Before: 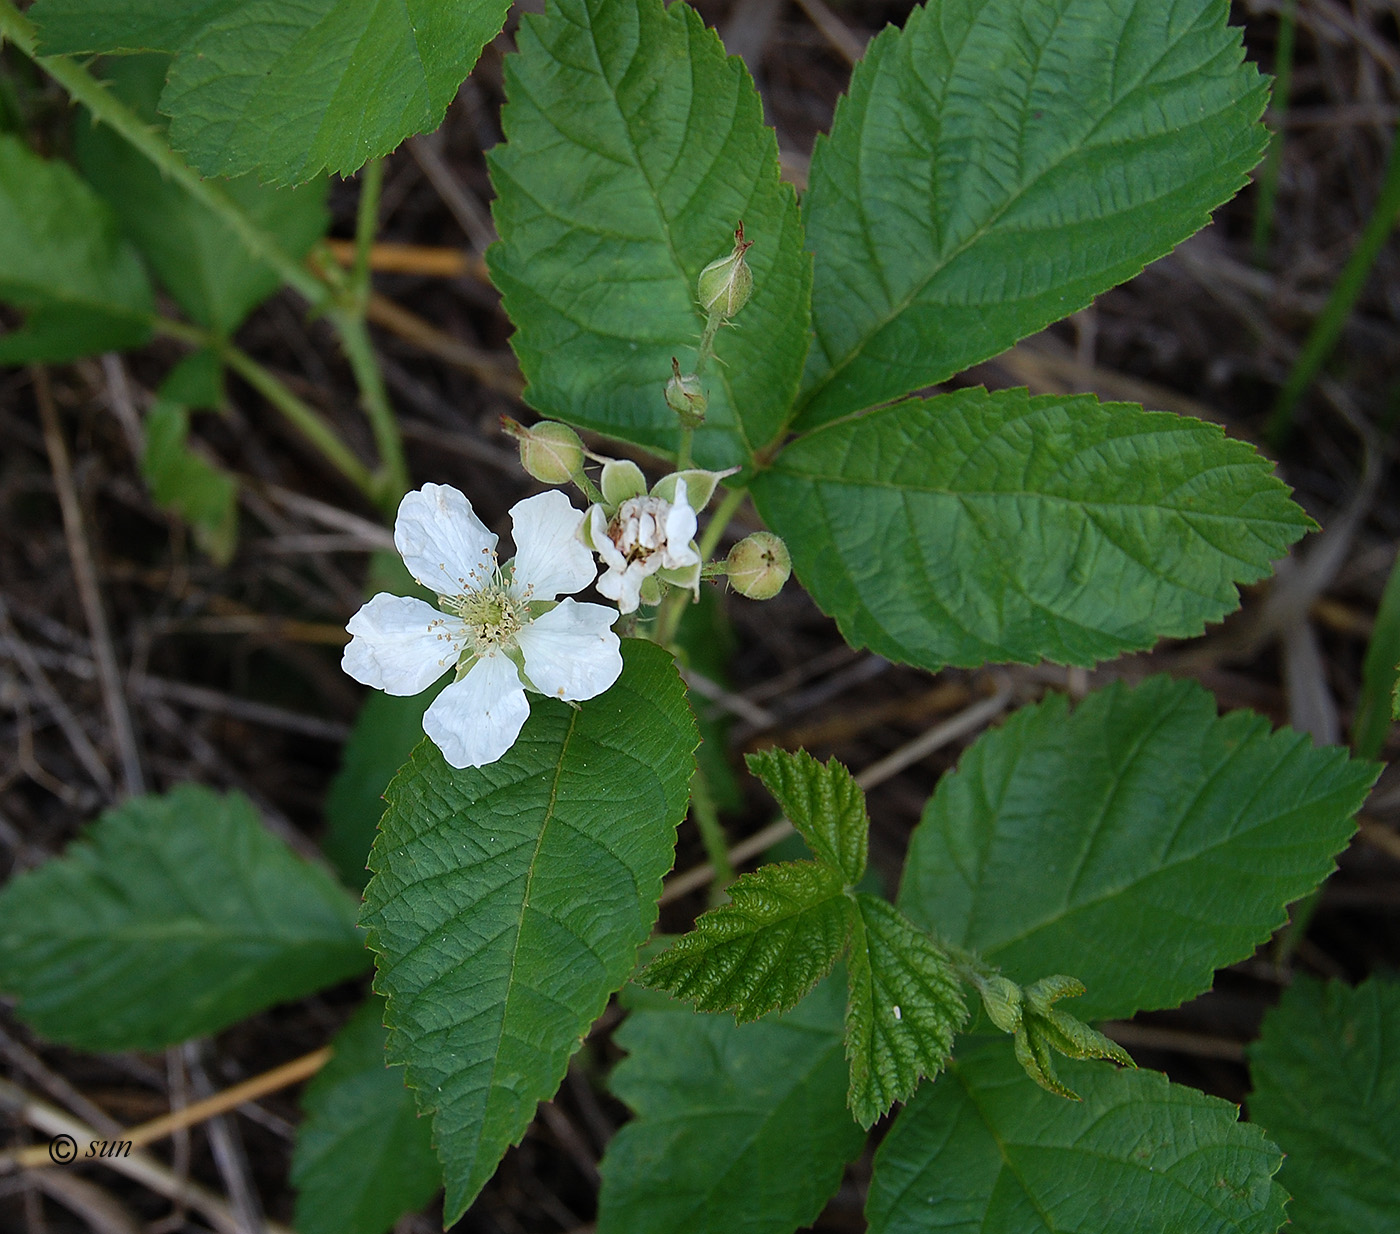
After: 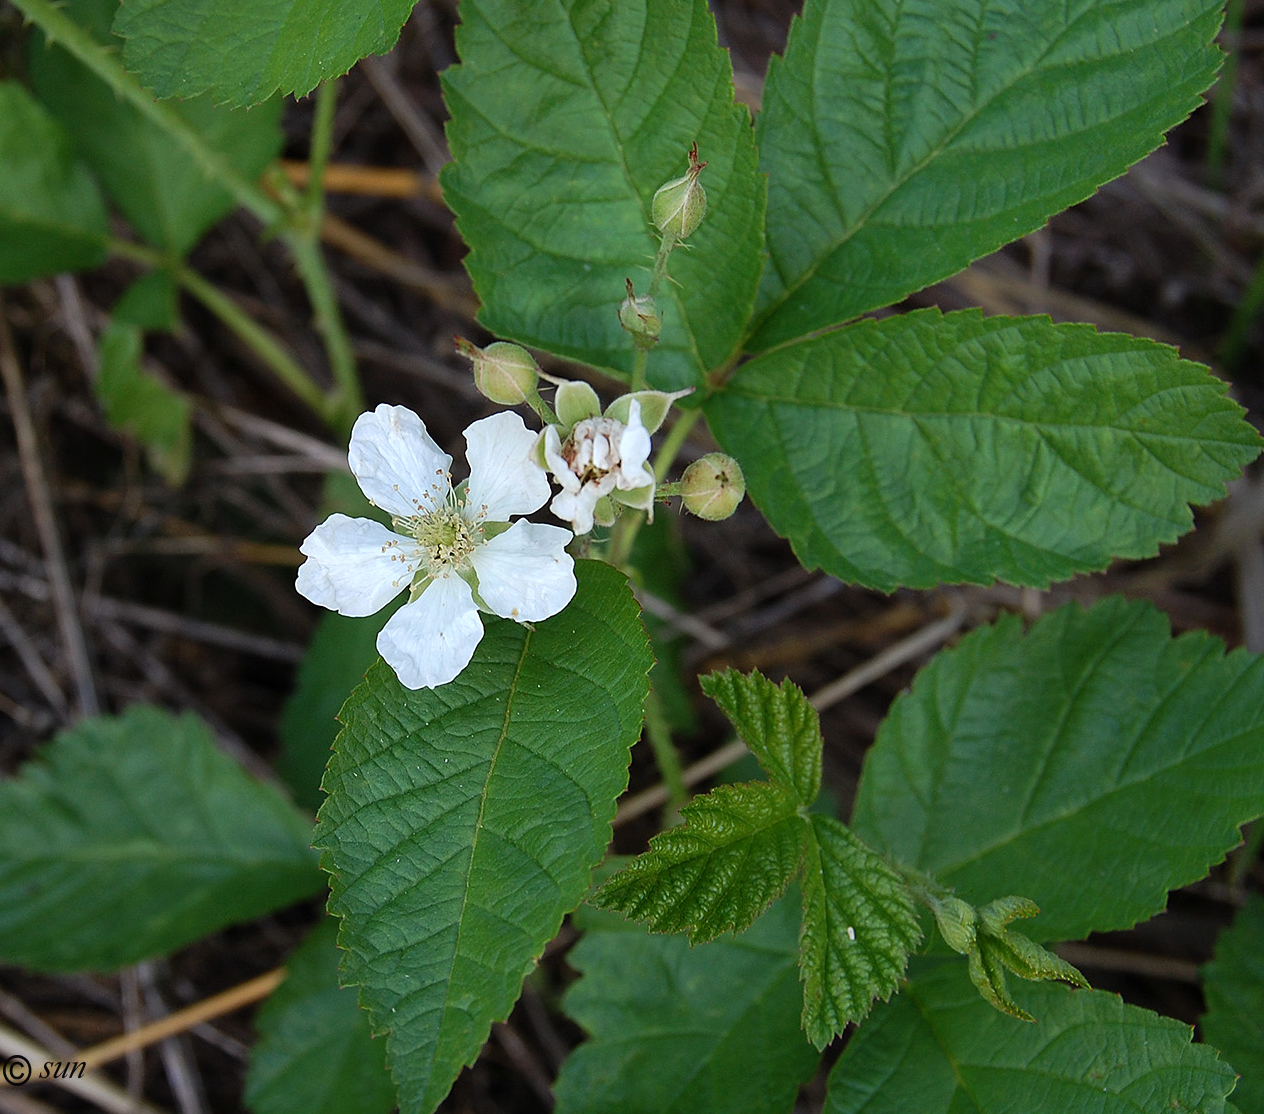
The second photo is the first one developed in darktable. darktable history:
exposure: exposure 0.131 EV, compensate highlight preservation false
crop: left 3.305%, top 6.436%, right 6.389%, bottom 3.258%
